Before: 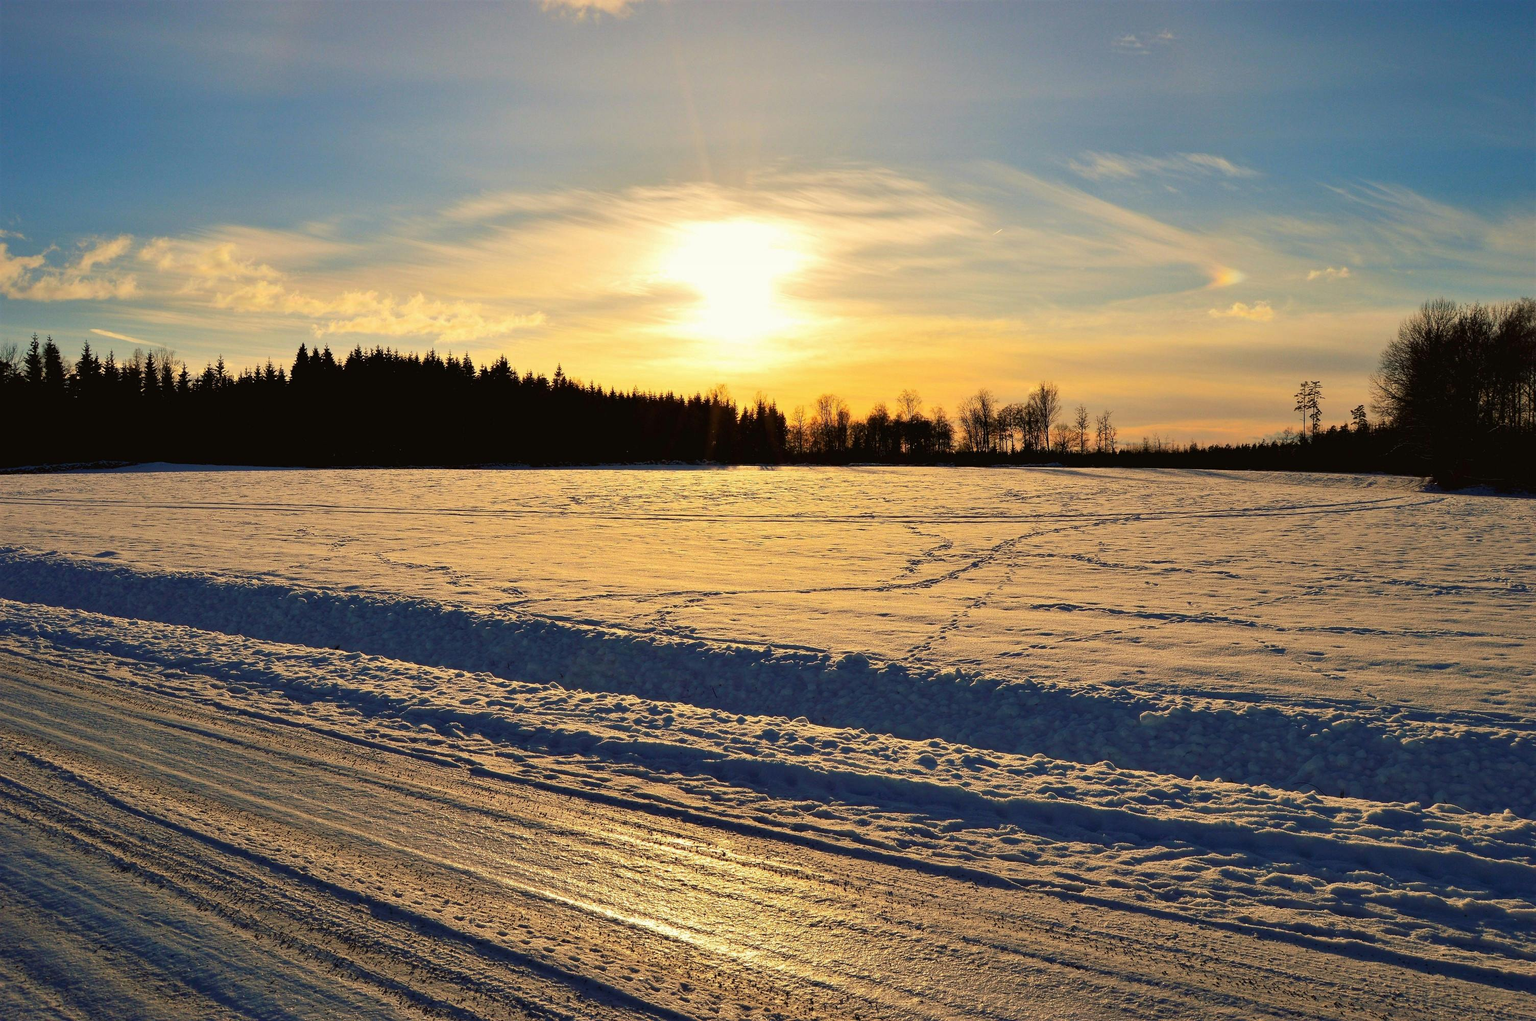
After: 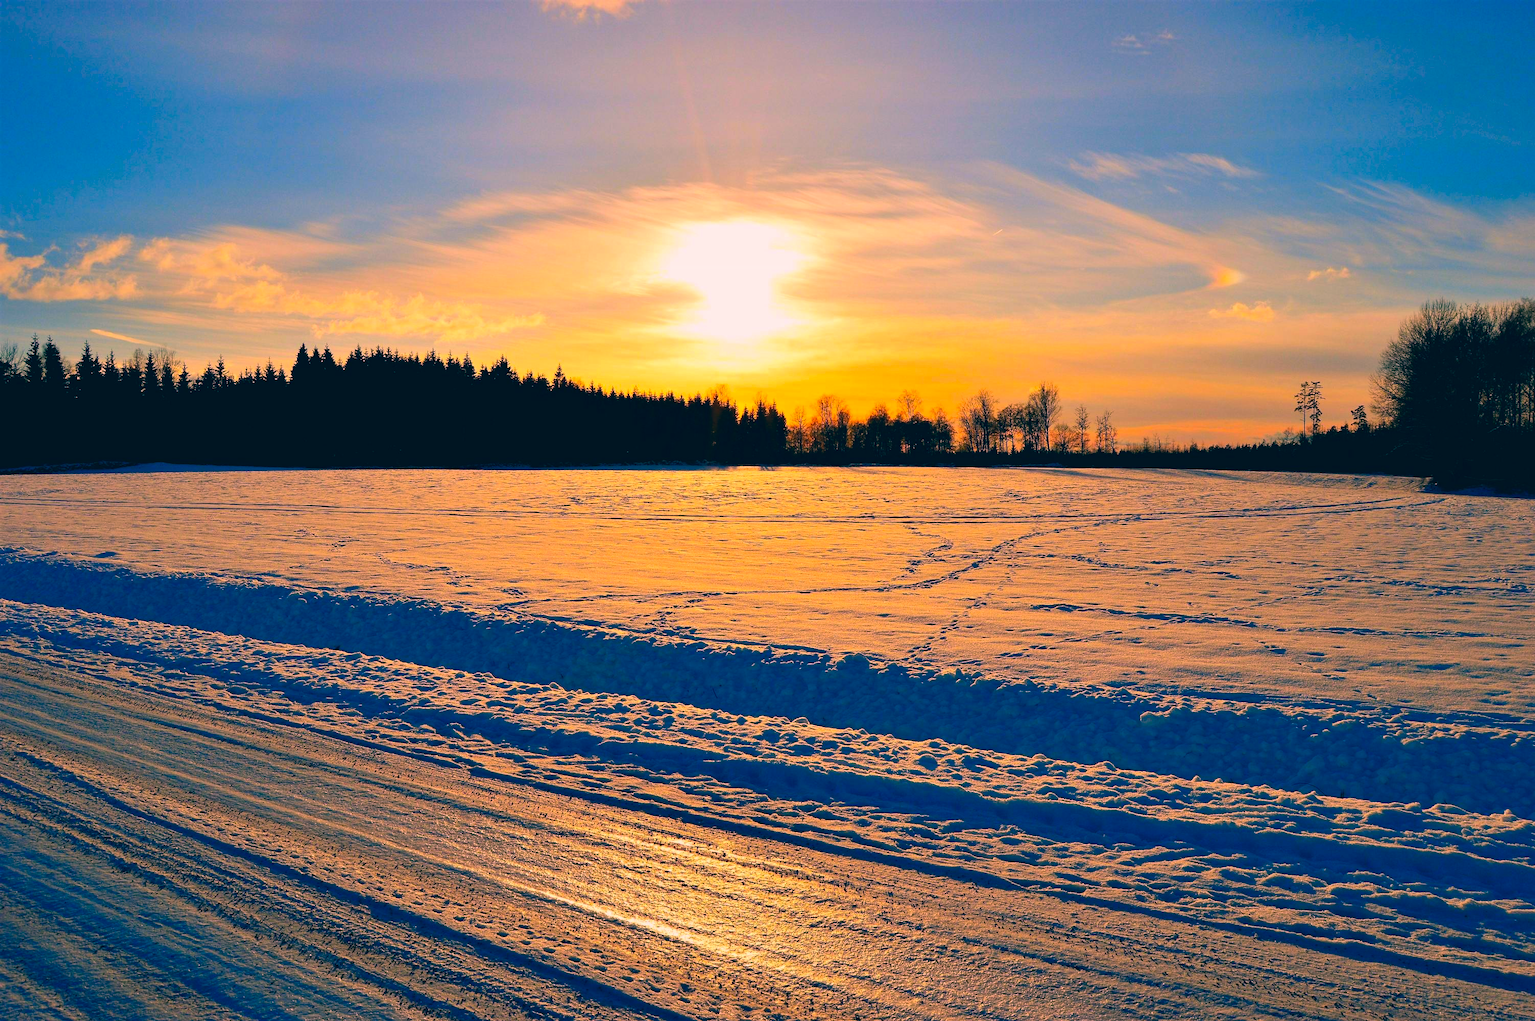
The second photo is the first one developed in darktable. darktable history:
color correction: highlights a* 17.29, highlights b* 0.201, shadows a* -14.68, shadows b* -13.96, saturation 1.46
